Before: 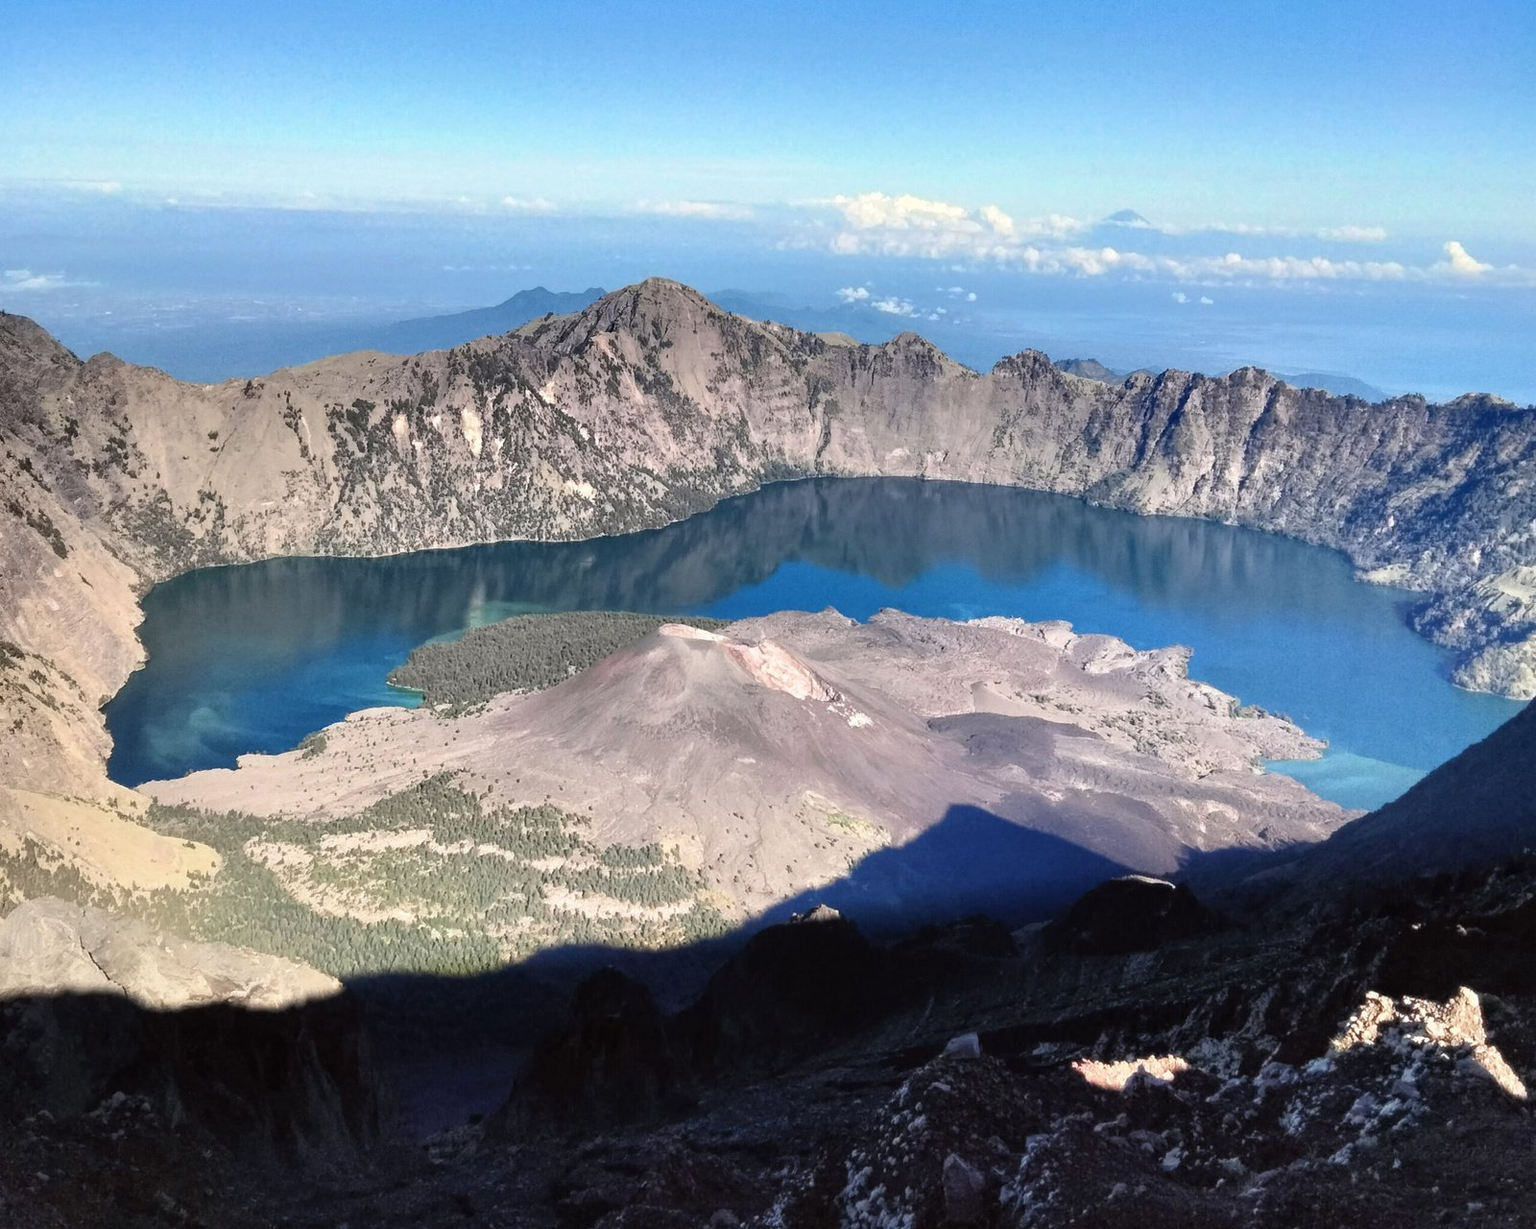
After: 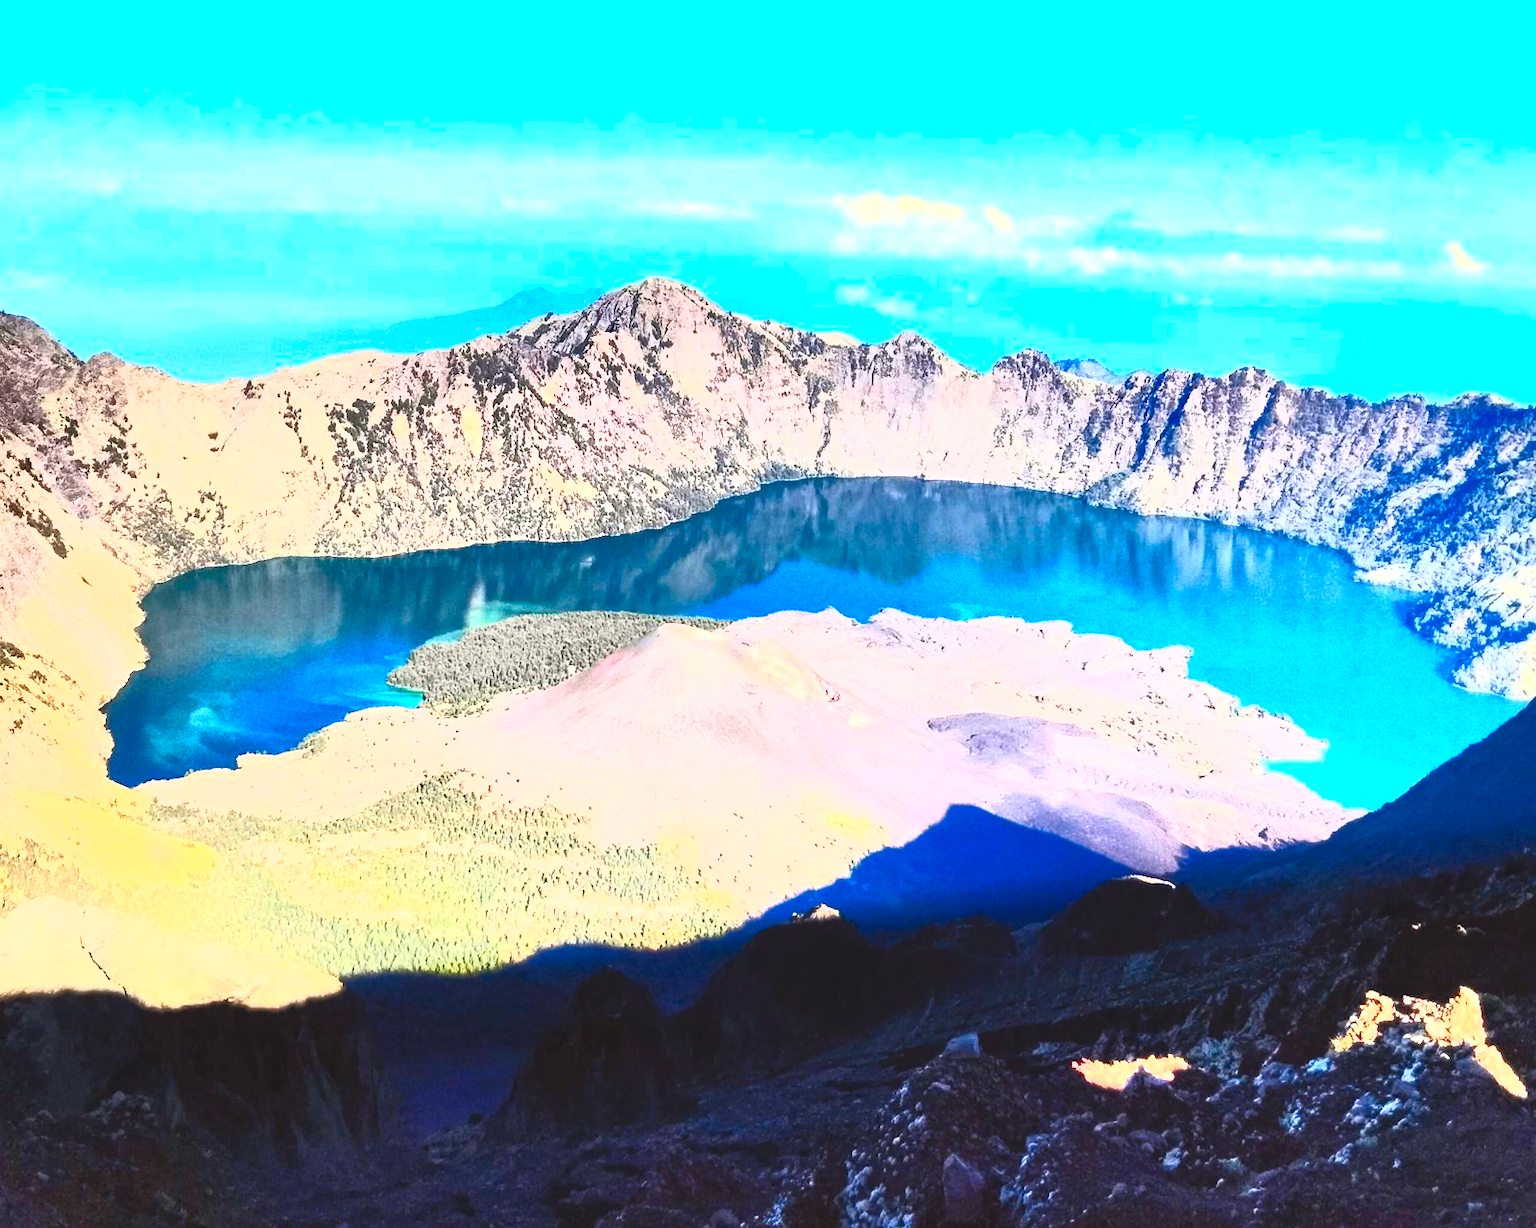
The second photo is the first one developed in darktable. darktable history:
contrast brightness saturation: contrast 0.981, brightness 0.984, saturation 0.994
color balance rgb: perceptual saturation grading › global saturation 30.414%
